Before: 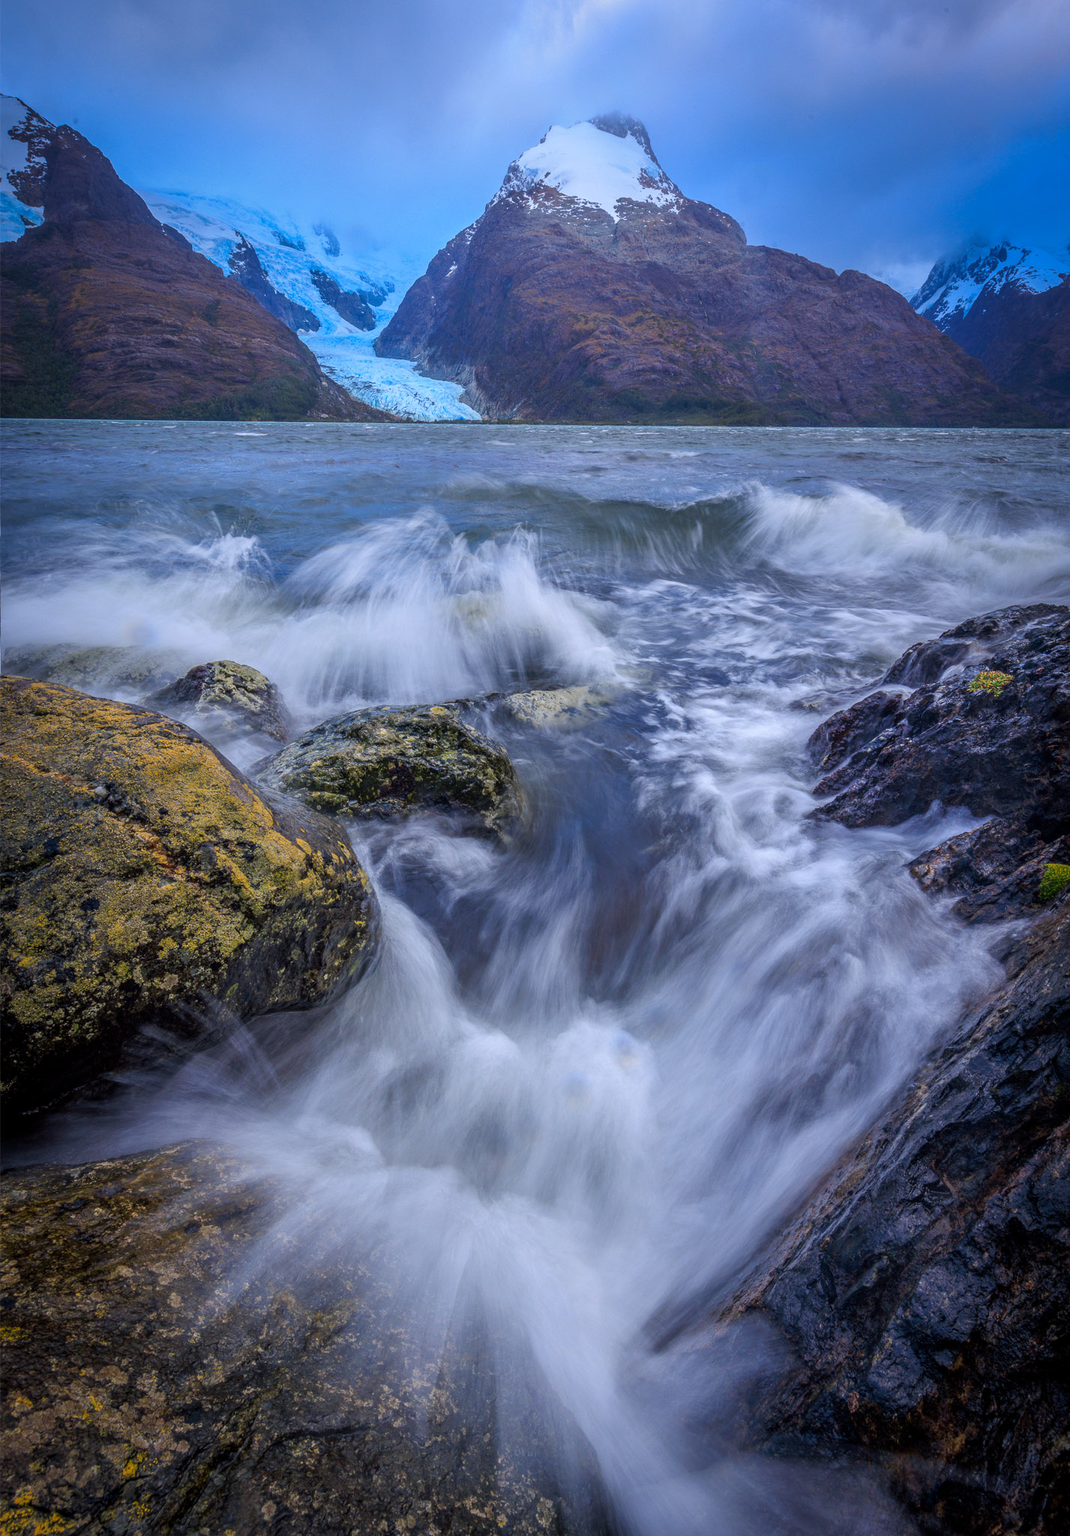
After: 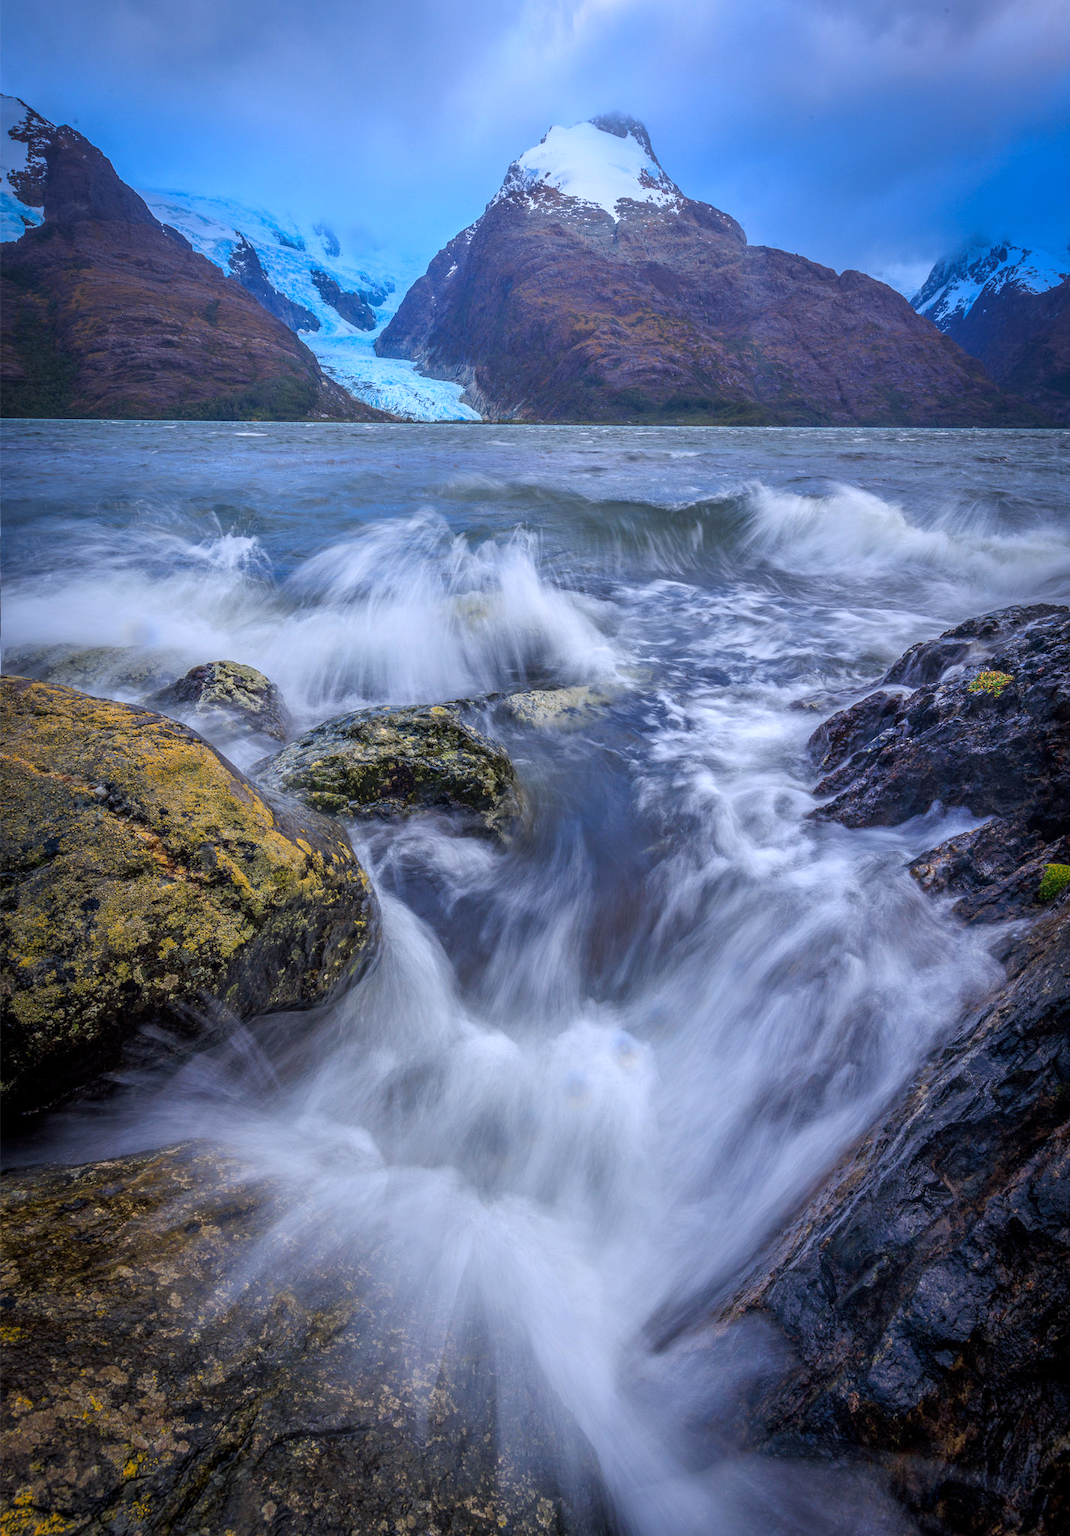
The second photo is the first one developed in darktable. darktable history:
exposure: exposure 0.198 EV, compensate exposure bias true, compensate highlight preservation false
